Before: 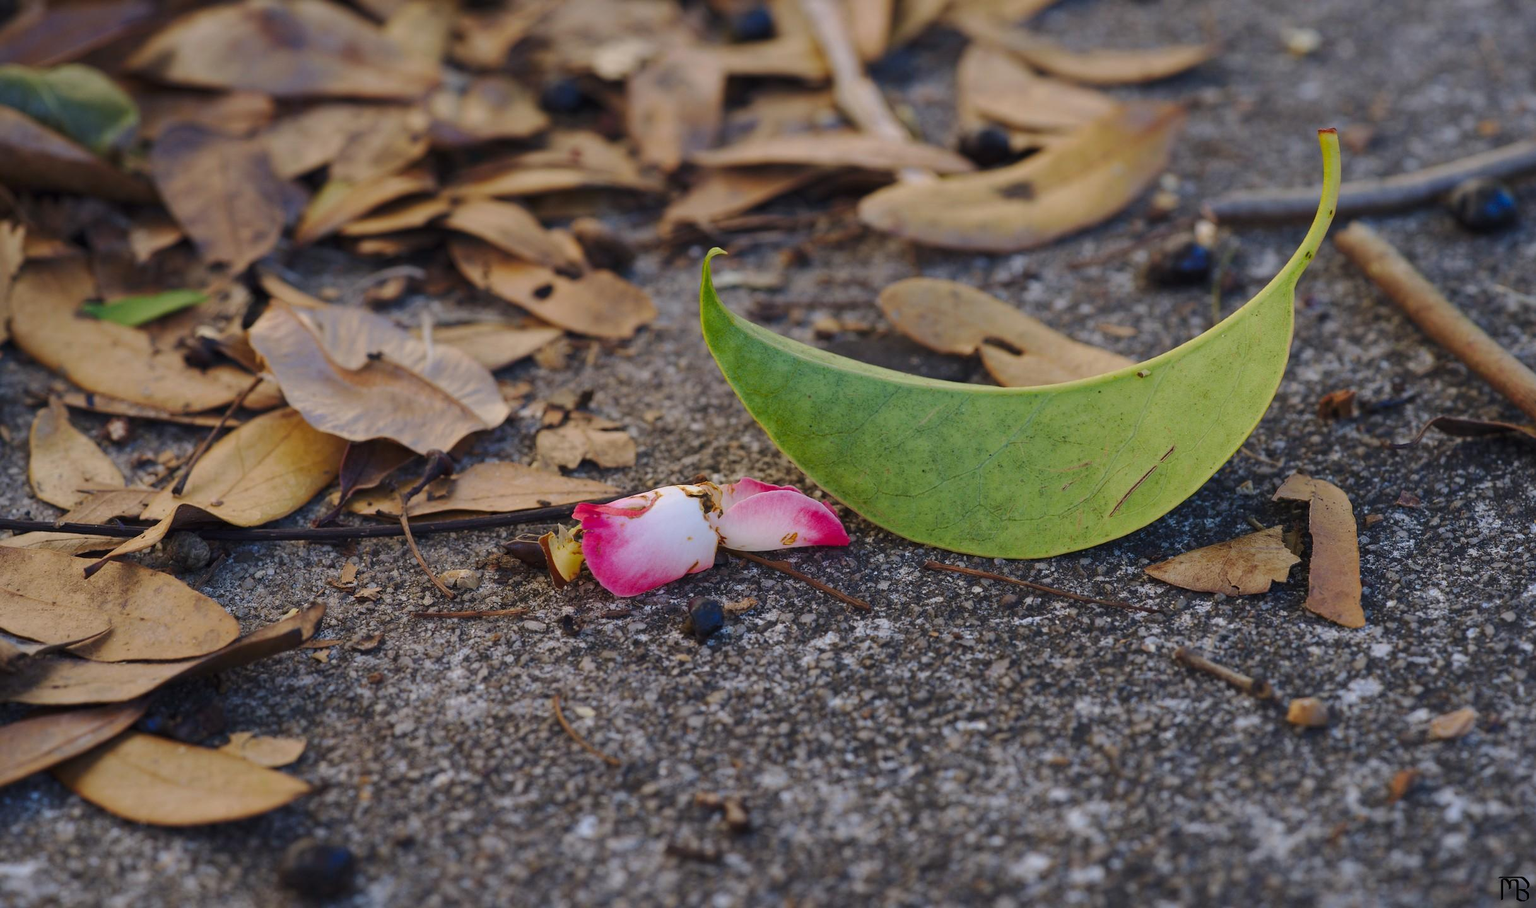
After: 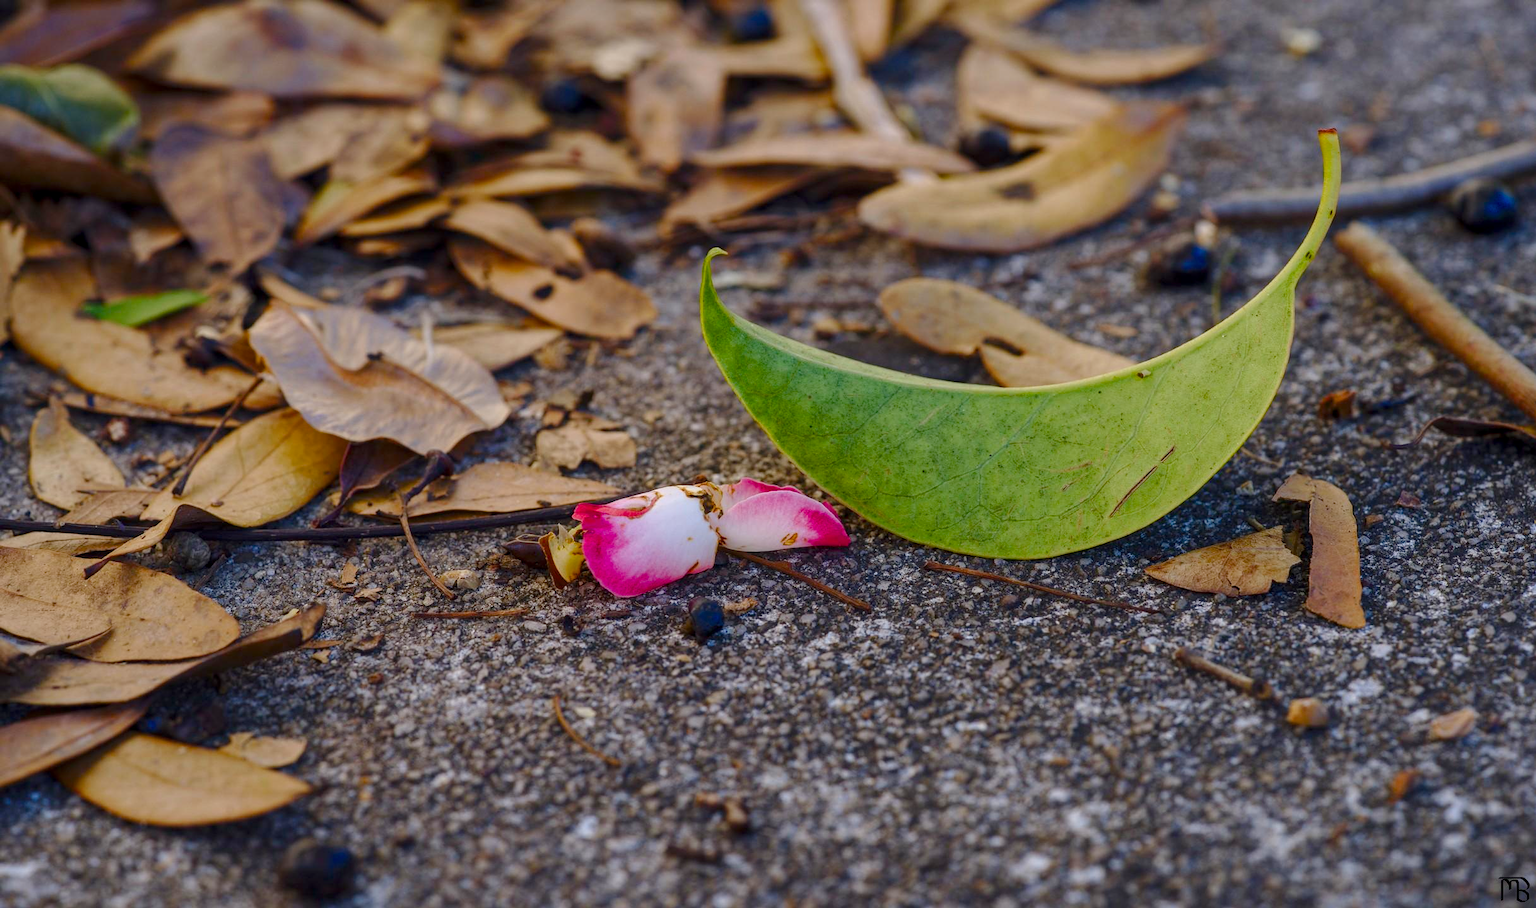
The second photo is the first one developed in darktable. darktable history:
color balance rgb: linear chroma grading › global chroma 14.626%, perceptual saturation grading › global saturation 25.254%, perceptual saturation grading › highlights -50.308%, perceptual saturation grading › shadows 30.84%
local contrast: on, module defaults
